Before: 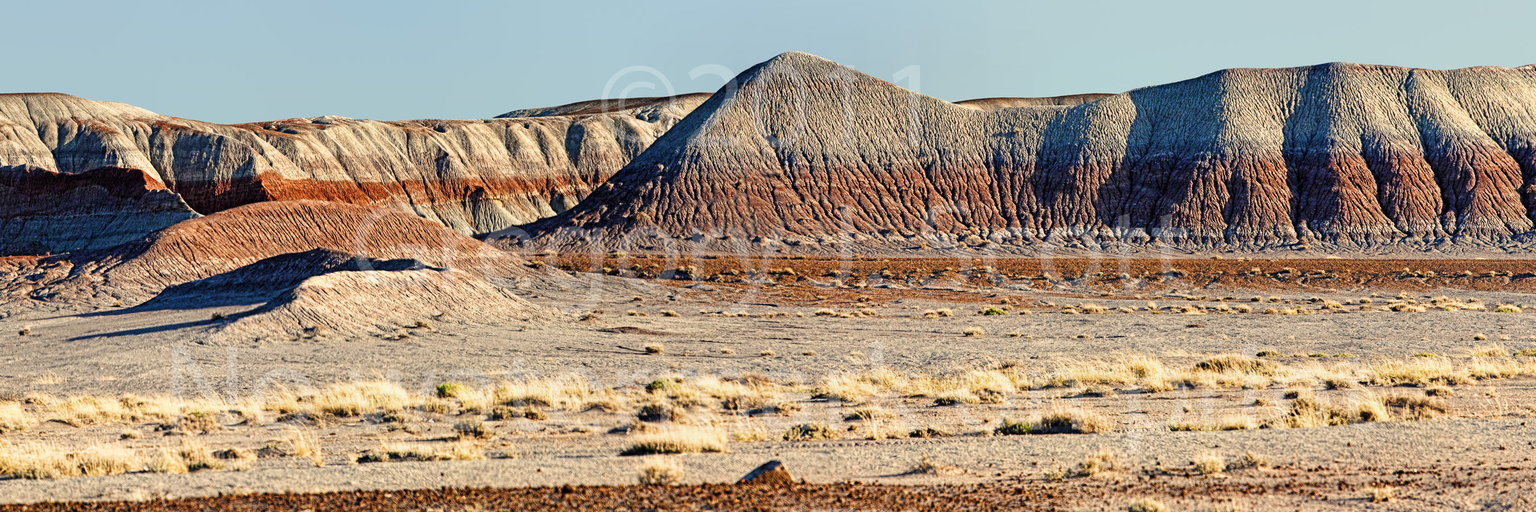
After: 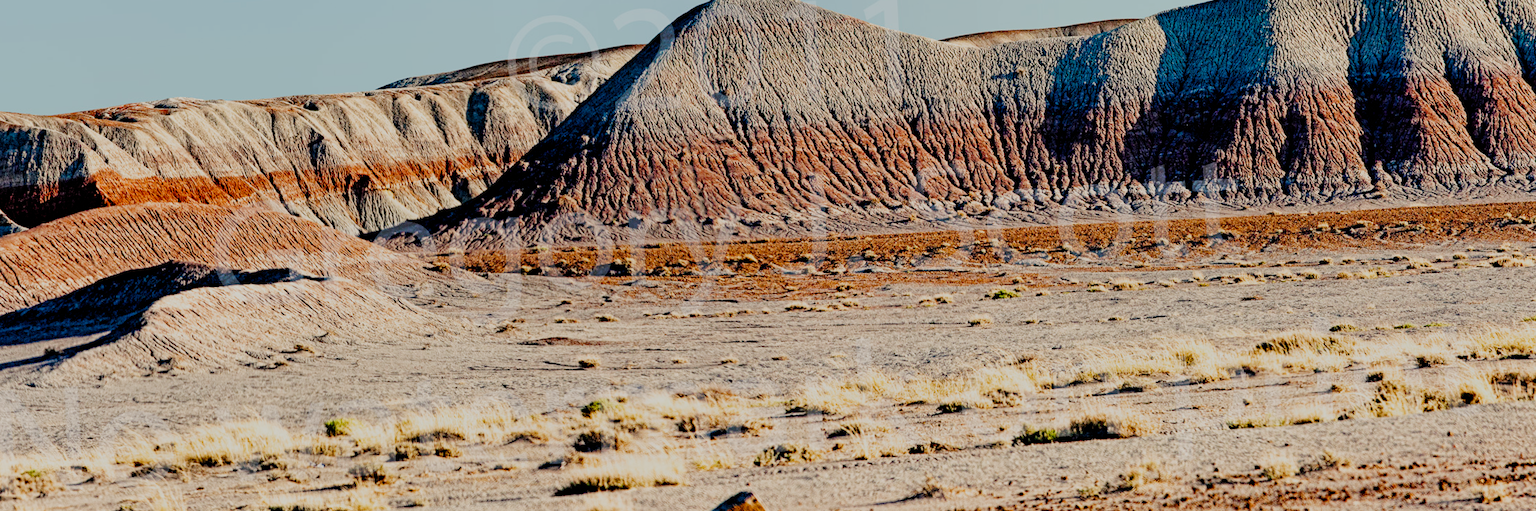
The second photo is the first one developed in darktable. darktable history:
crop and rotate: angle 3.09°, left 5.628%, top 5.687%
filmic rgb: black relative exposure -6.93 EV, white relative exposure 5.64 EV, hardness 2.84, preserve chrominance no, color science v4 (2020), iterations of high-quality reconstruction 0, contrast in shadows soft, contrast in highlights soft
